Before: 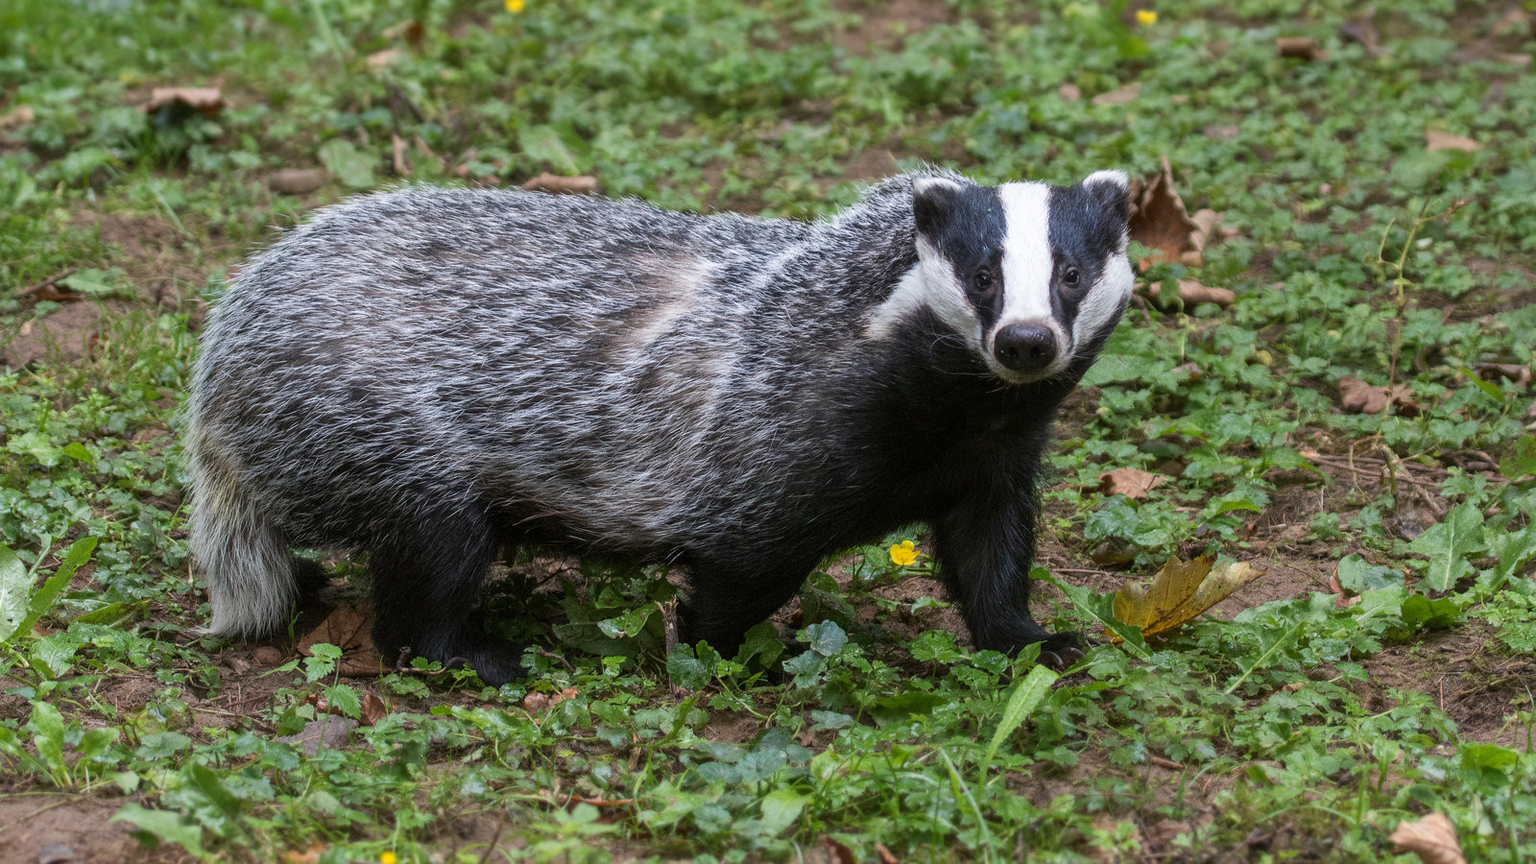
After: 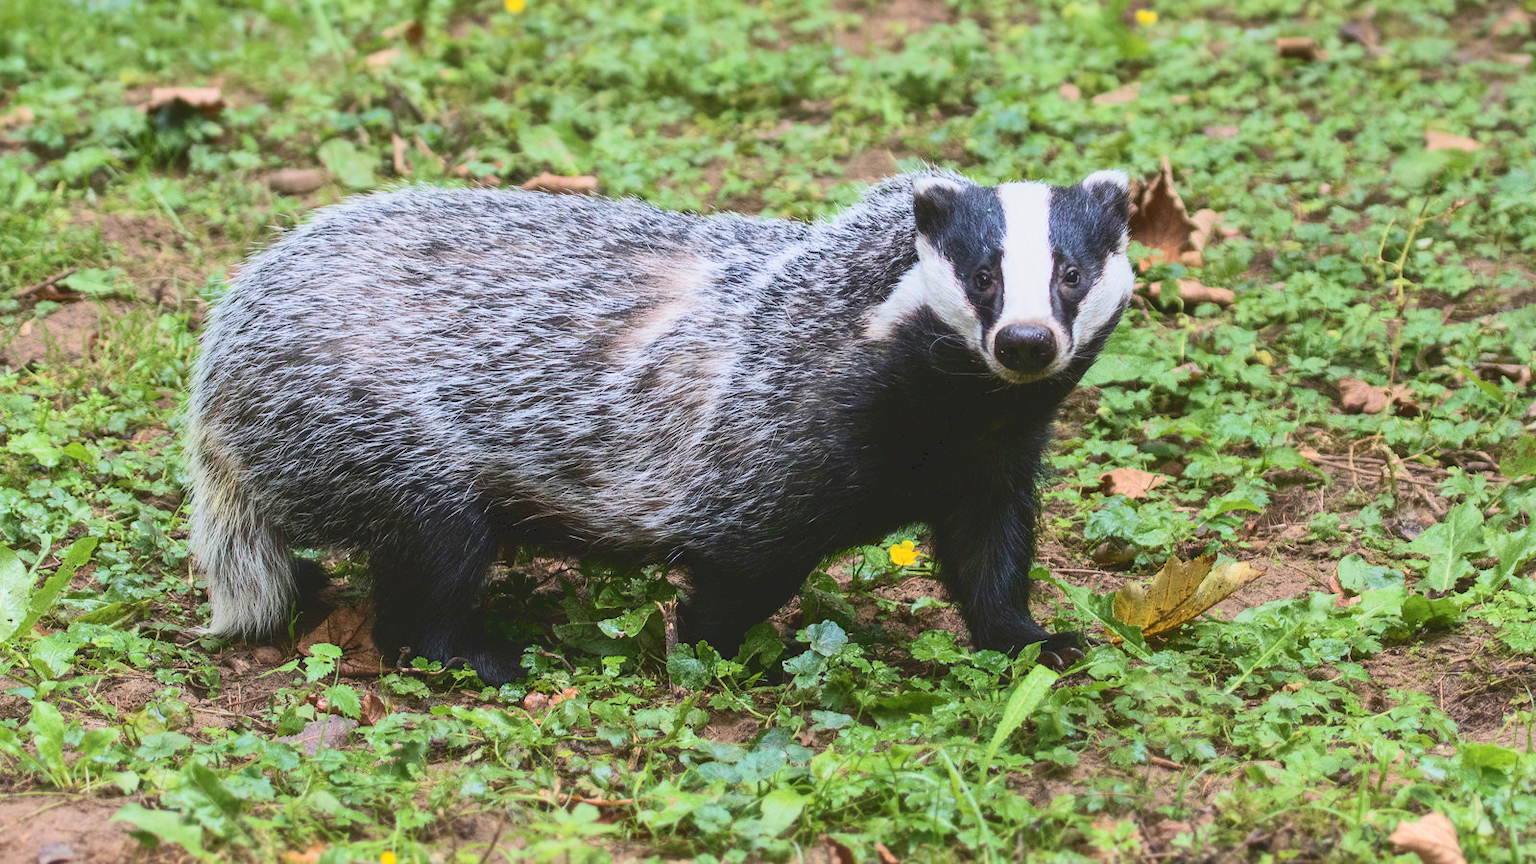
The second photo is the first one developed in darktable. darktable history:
base curve: curves: ch0 [(0, 0) (0.088, 0.125) (0.176, 0.251) (0.354, 0.501) (0.613, 0.749) (1, 0.877)]
tone curve: curves: ch0 [(0, 0) (0.003, 0.126) (0.011, 0.129) (0.025, 0.129) (0.044, 0.136) (0.069, 0.145) (0.1, 0.162) (0.136, 0.182) (0.177, 0.211) (0.224, 0.254) (0.277, 0.307) (0.335, 0.366) (0.399, 0.441) (0.468, 0.533) (0.543, 0.624) (0.623, 0.702) (0.709, 0.774) (0.801, 0.835) (0.898, 0.904) (1, 1)], color space Lab, independent channels, preserve colors none
velvia: on, module defaults
